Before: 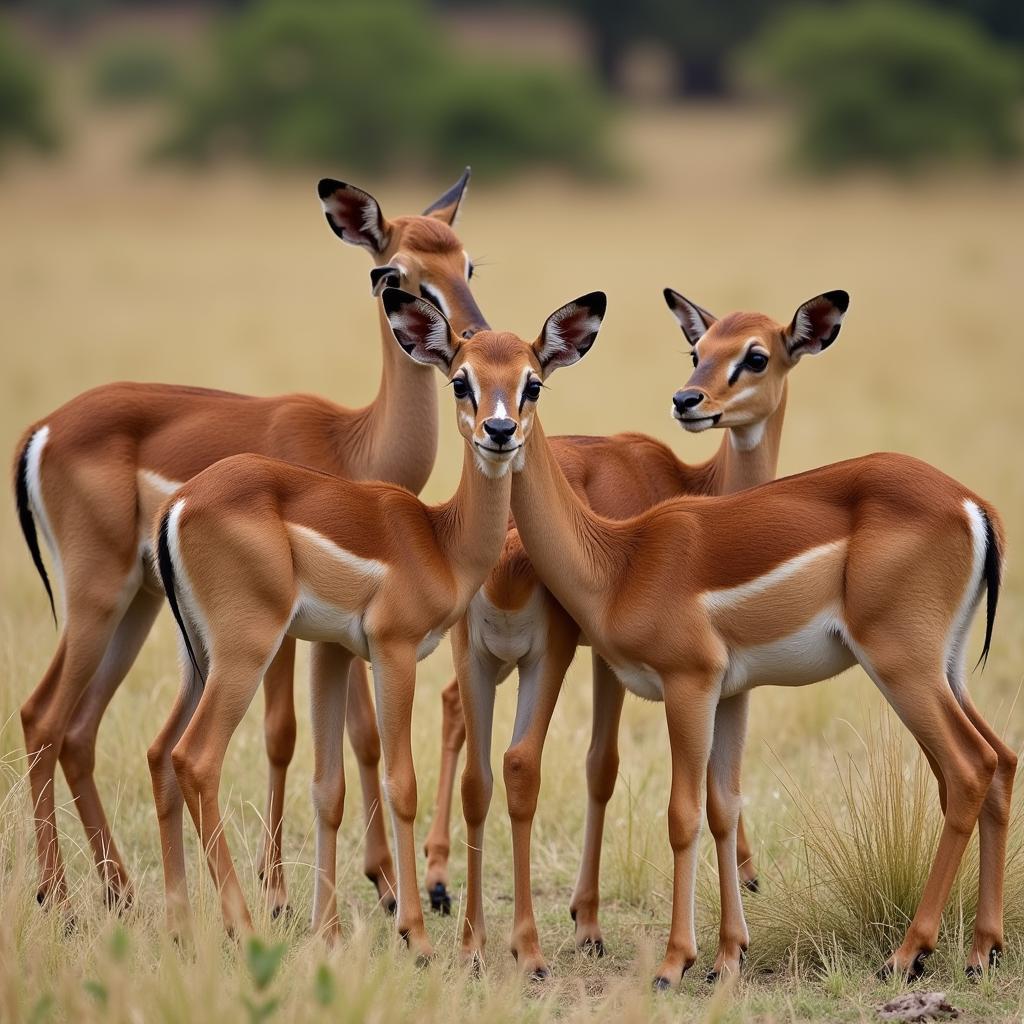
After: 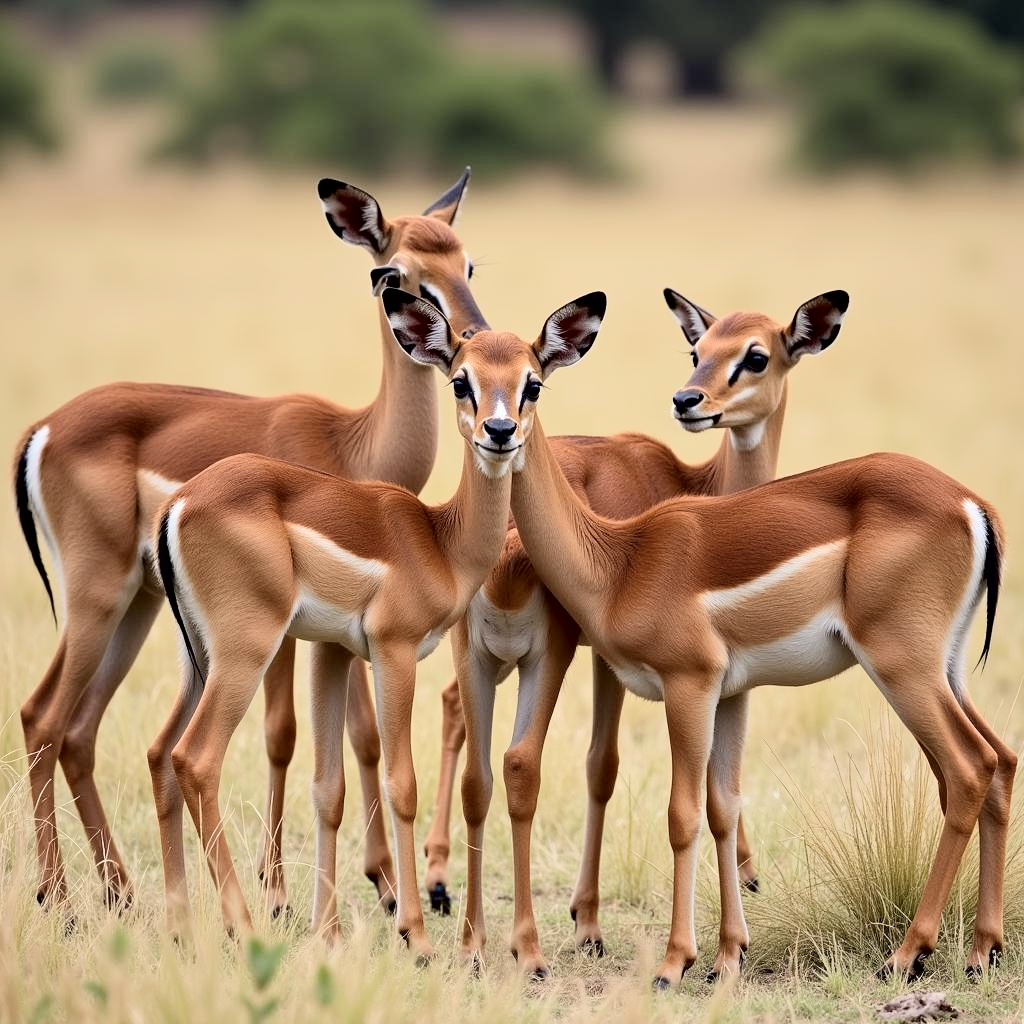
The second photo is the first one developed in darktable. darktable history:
tone curve: curves: ch0 [(0, 0) (0.082, 0.02) (0.129, 0.078) (0.275, 0.301) (0.67, 0.809) (1, 1)], color space Lab, independent channels, preserve colors none
